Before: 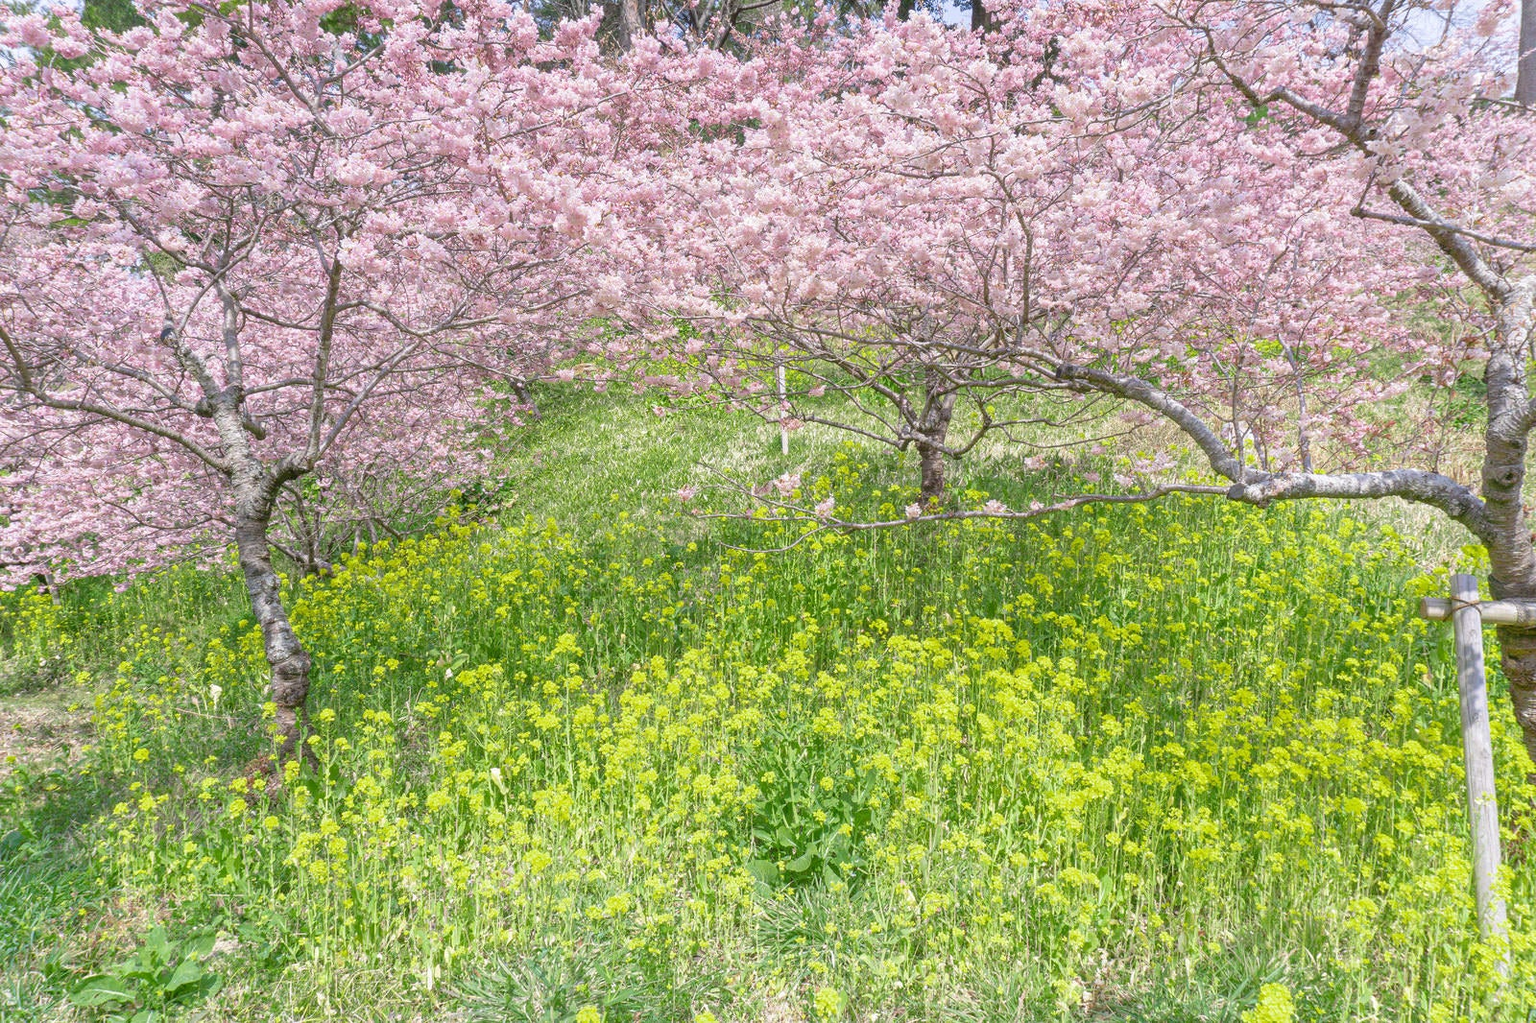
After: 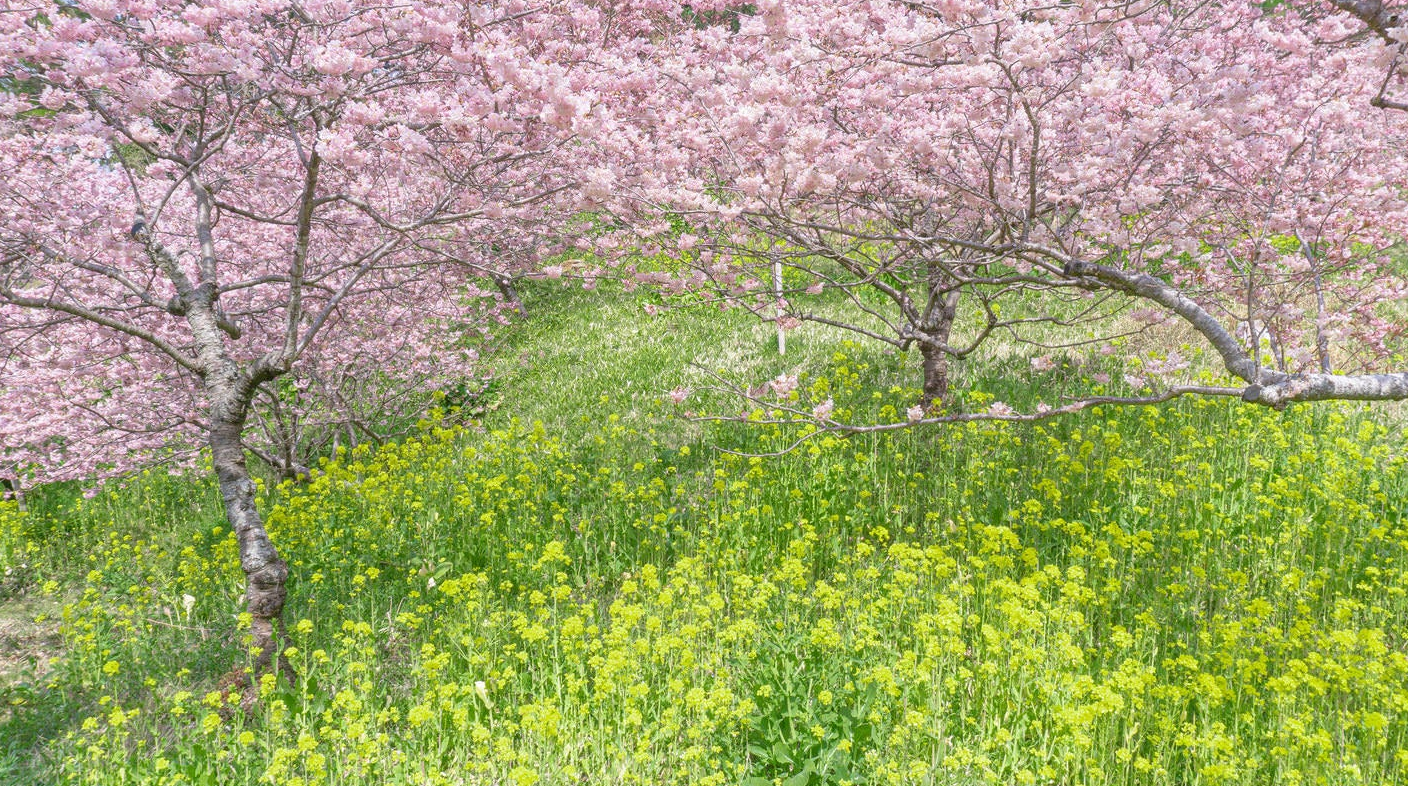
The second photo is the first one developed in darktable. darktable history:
crop and rotate: left 2.285%, top 11.246%, right 9.655%, bottom 15.018%
